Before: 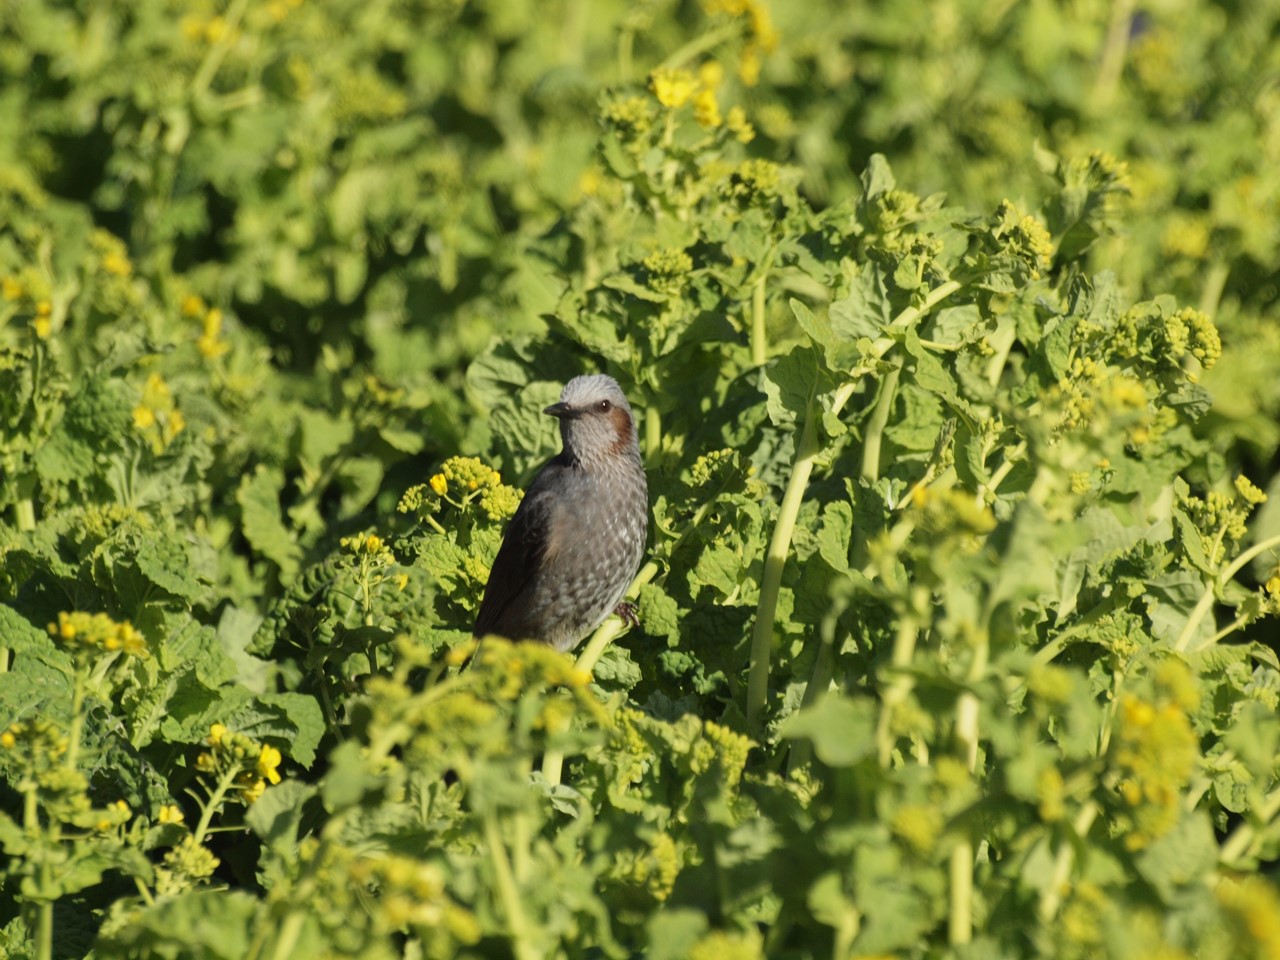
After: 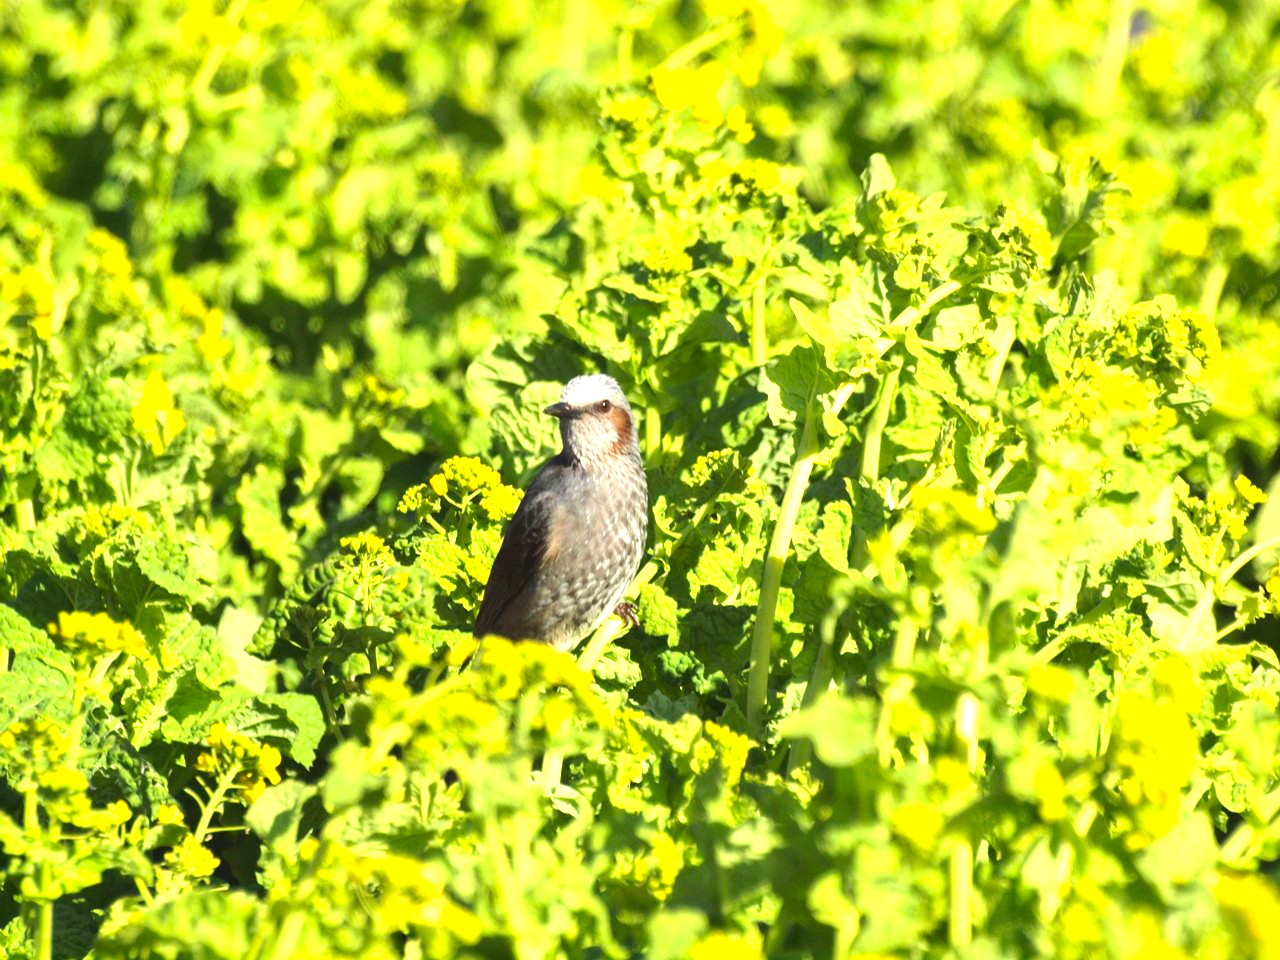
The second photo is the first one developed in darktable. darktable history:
exposure: black level correction 0, exposure 1.462 EV, compensate highlight preservation false
color correction: highlights b* -0.035, saturation 1.27
